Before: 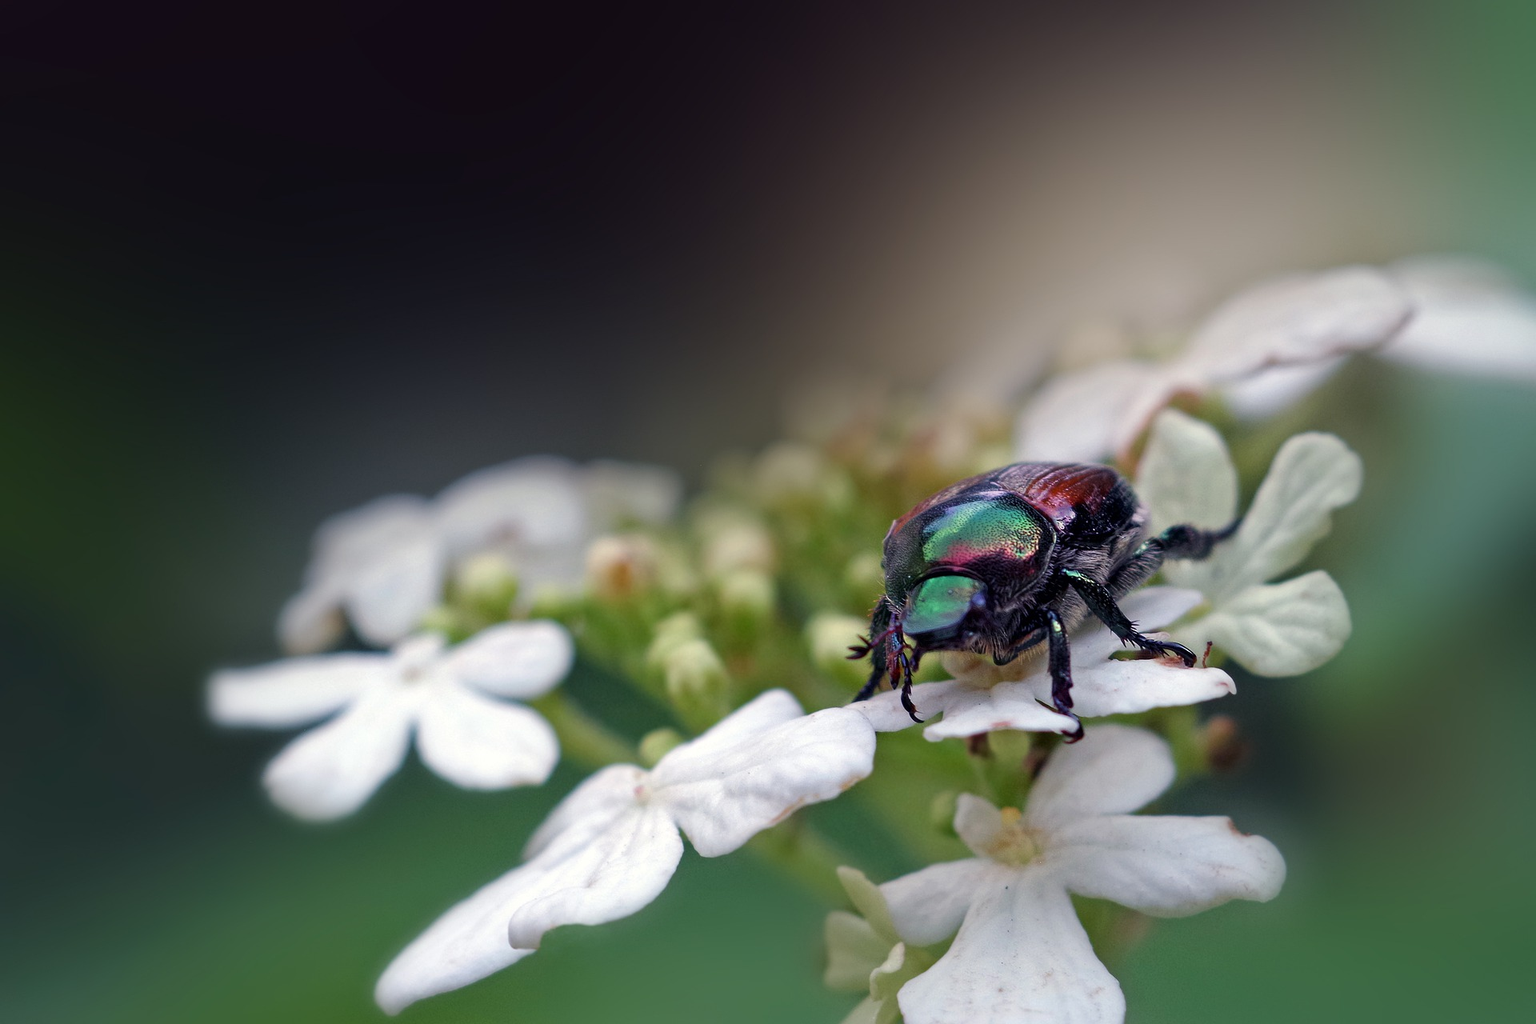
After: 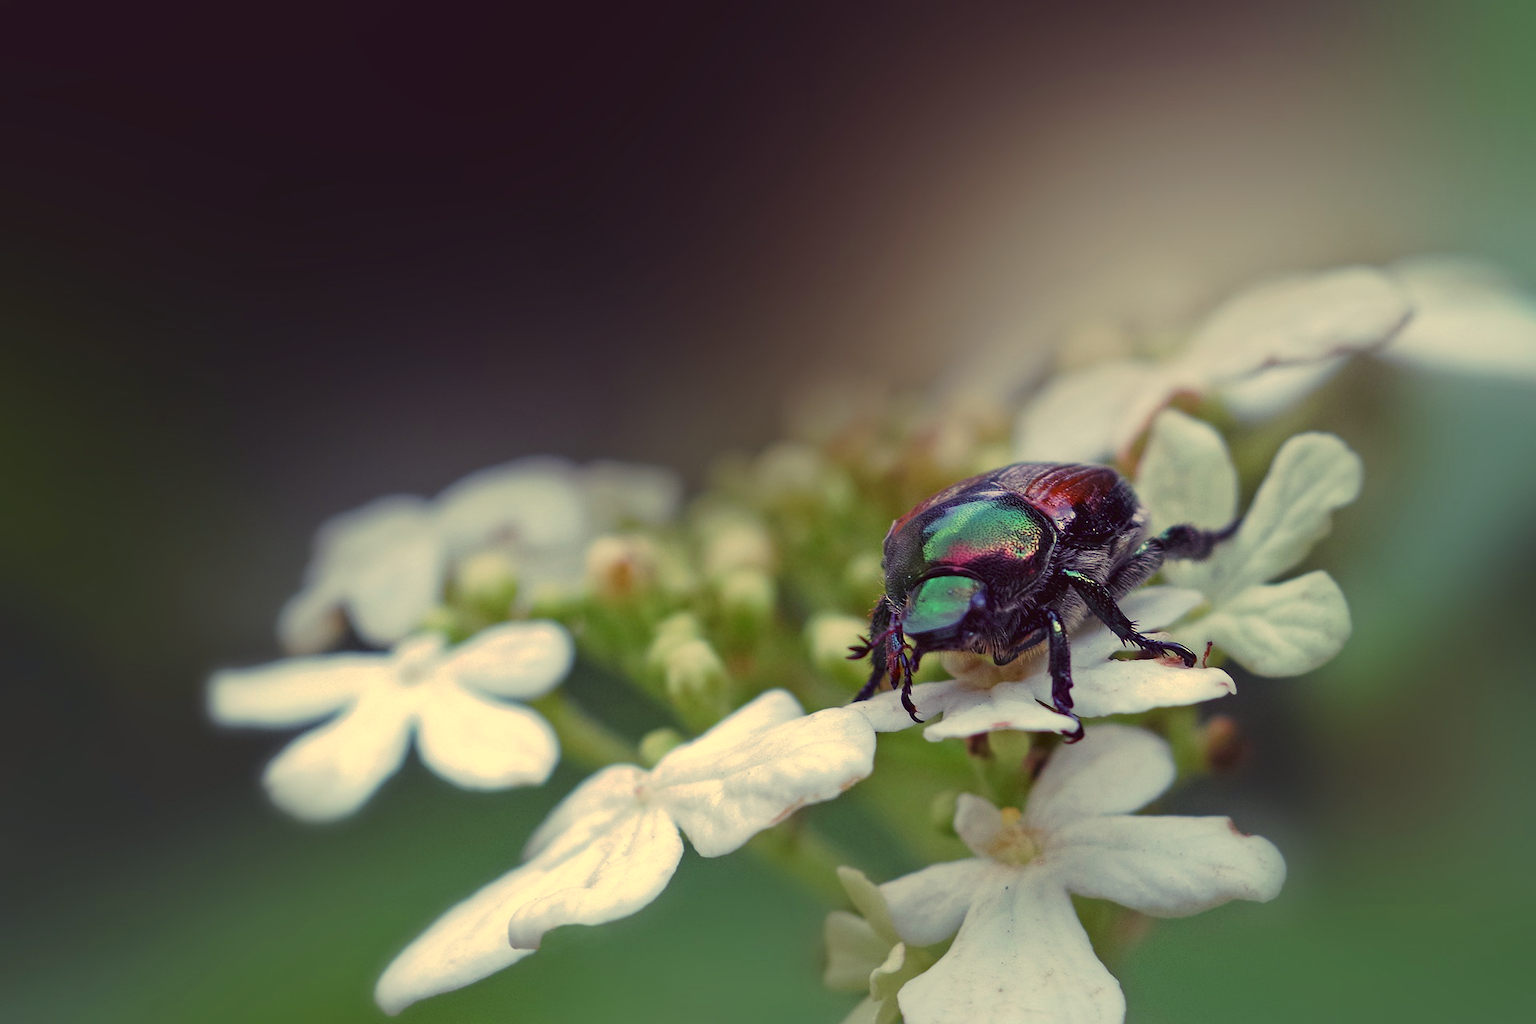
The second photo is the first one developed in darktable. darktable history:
tone curve: curves: ch0 [(0, 0) (0.003, 0.032) (0.011, 0.04) (0.025, 0.058) (0.044, 0.084) (0.069, 0.107) (0.1, 0.13) (0.136, 0.158) (0.177, 0.193) (0.224, 0.236) (0.277, 0.283) (0.335, 0.335) (0.399, 0.399) (0.468, 0.467) (0.543, 0.533) (0.623, 0.612) (0.709, 0.698) (0.801, 0.776) (0.898, 0.848) (1, 1)], preserve colors none
color look up table: target L [94.28, 92.85, 86.38, 86.07, 85.22, 73.22, 67.3, 63.03, 61.76, 57.63, 34.66, 201.89, 87.74, 67.36, 66.52, 55.43, 54.98, 47.07, 48.21, 44.49, 30.04, 21.24, 0.979, 97.74, 91, 71.99, 69.86, 59.48, 58.51, 58.42, 54.35, 44.5, 40.44, 37.35, 43.94, 35.84, 38.22, 21.44, 18.5, 16.9, 7.509, 86.42, 79.73, 74.98, 73.67, 69.26, 59.86, 41.34, 39.36], target a [-0.631, -12.04, -46.6, -46.78, -66.82, -68.14, -20.97, -7.95, -11.29, -49.68, -12.56, 0, 19.67, 54.51, 33.08, 84.73, 76.15, 40.84, 70.75, 28.64, 10.32, 46.99, 5.847, 2.929, 13.98, 54.5, 26.3, 90.72, 6.629, 88.78, 41.32, 12.5, 45.47, 11.68, 71.95, 7.976, 69.12, 32.99, 53.15, 45, 27.76, -40.73, -21.71, -39.02, -16, -46.24, -28.42, -10.26, -22.96], target b [89.56, 35.53, 82.23, 42.14, 21.64, 71.35, 69.45, 33.13, 13.06, 32.11, 45.88, -0.001, 39.8, 72.83, 57.04, 76.06, 22.24, 20.46, 63.66, 57.3, 17.74, 31.45, 1.424, 27.85, 19.11, 5.057, -12.23, -24.66, 1.209, -9.464, -4.852, -34.01, -39.95, -59.61, 5.207, -53.48, -43.19, -8.98, -76.41, -39.73, -33.95, 17.1, 15.81, -2.375, 0.856, 4.568, -22.01, -26.78, -3.92], num patches 49
